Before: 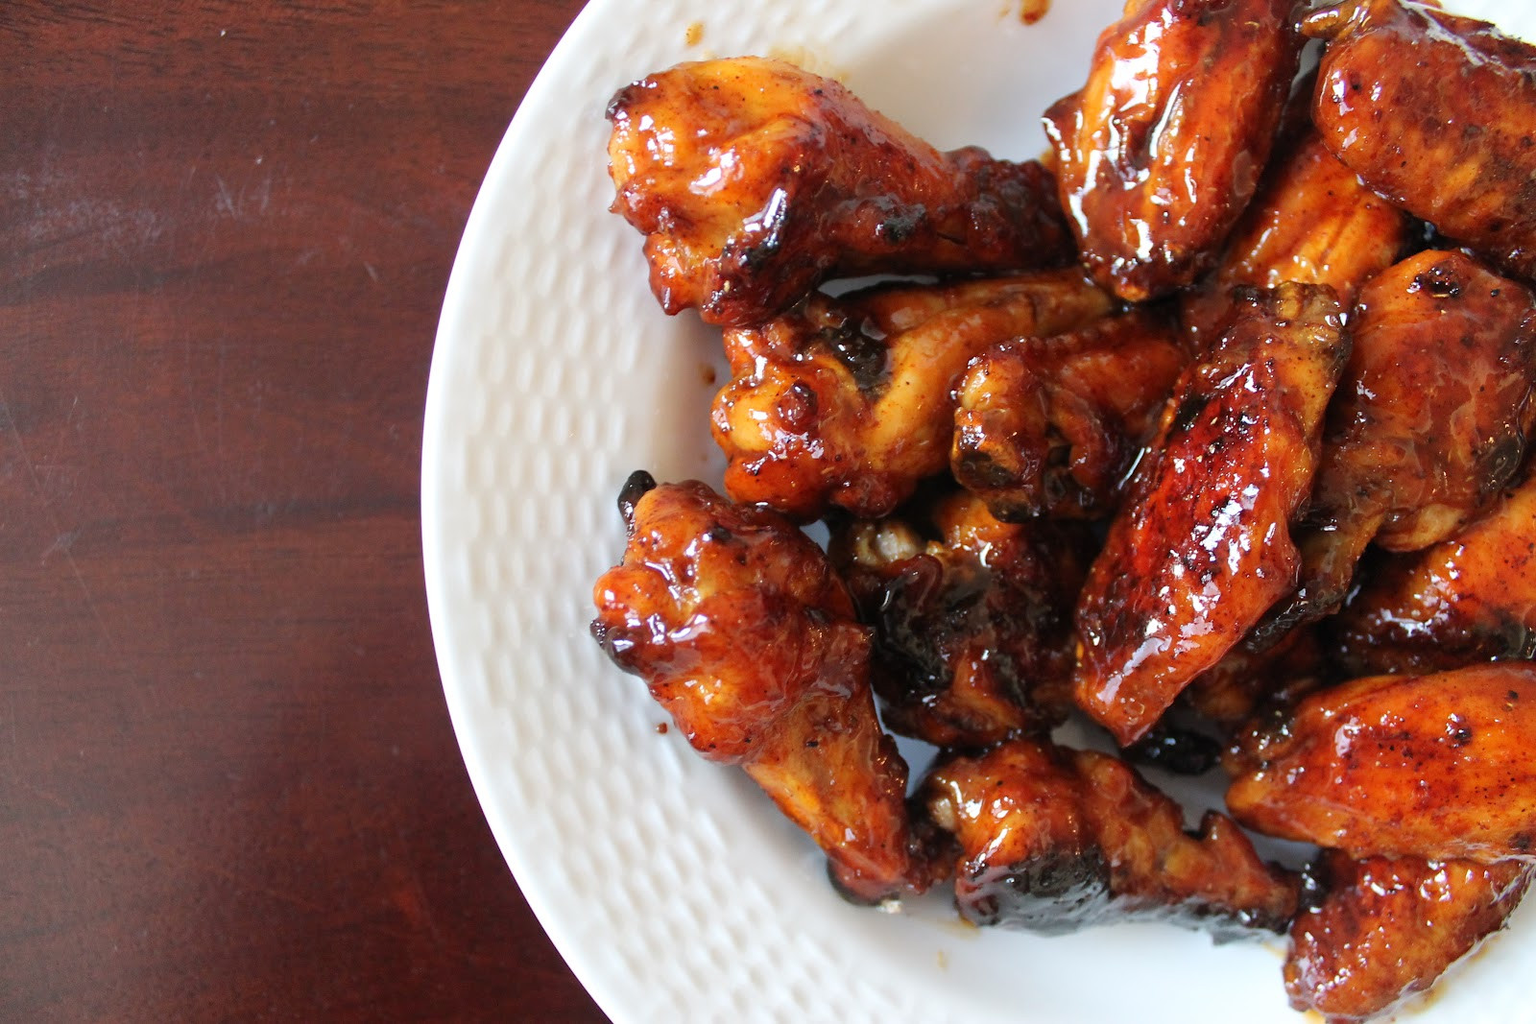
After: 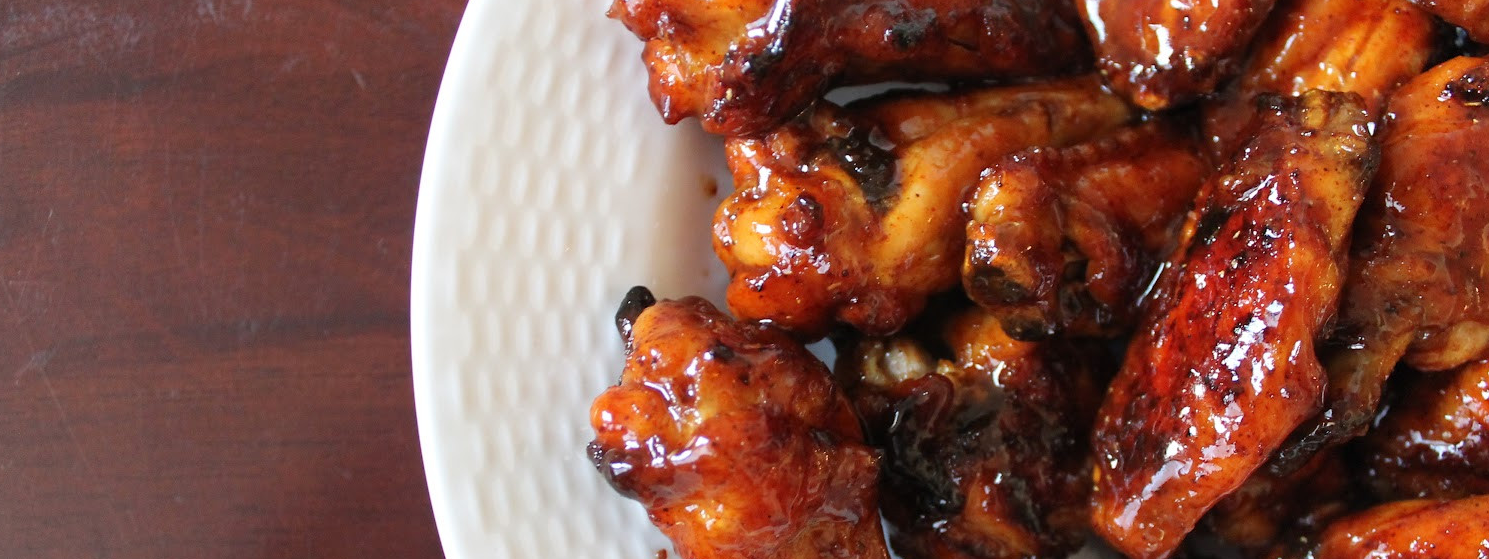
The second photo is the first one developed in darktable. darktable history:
crop: left 1.795%, top 19.169%, right 5.137%, bottom 28.382%
